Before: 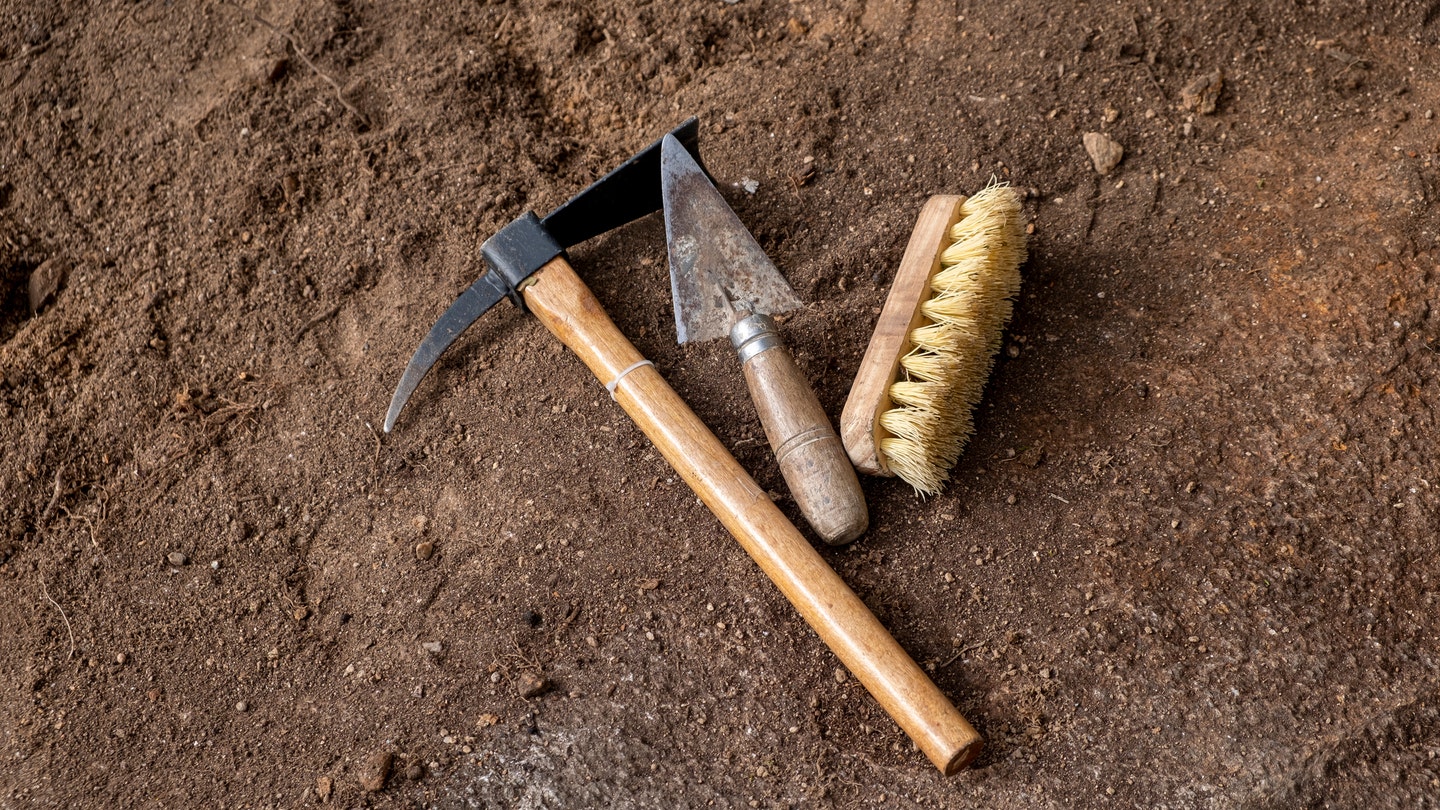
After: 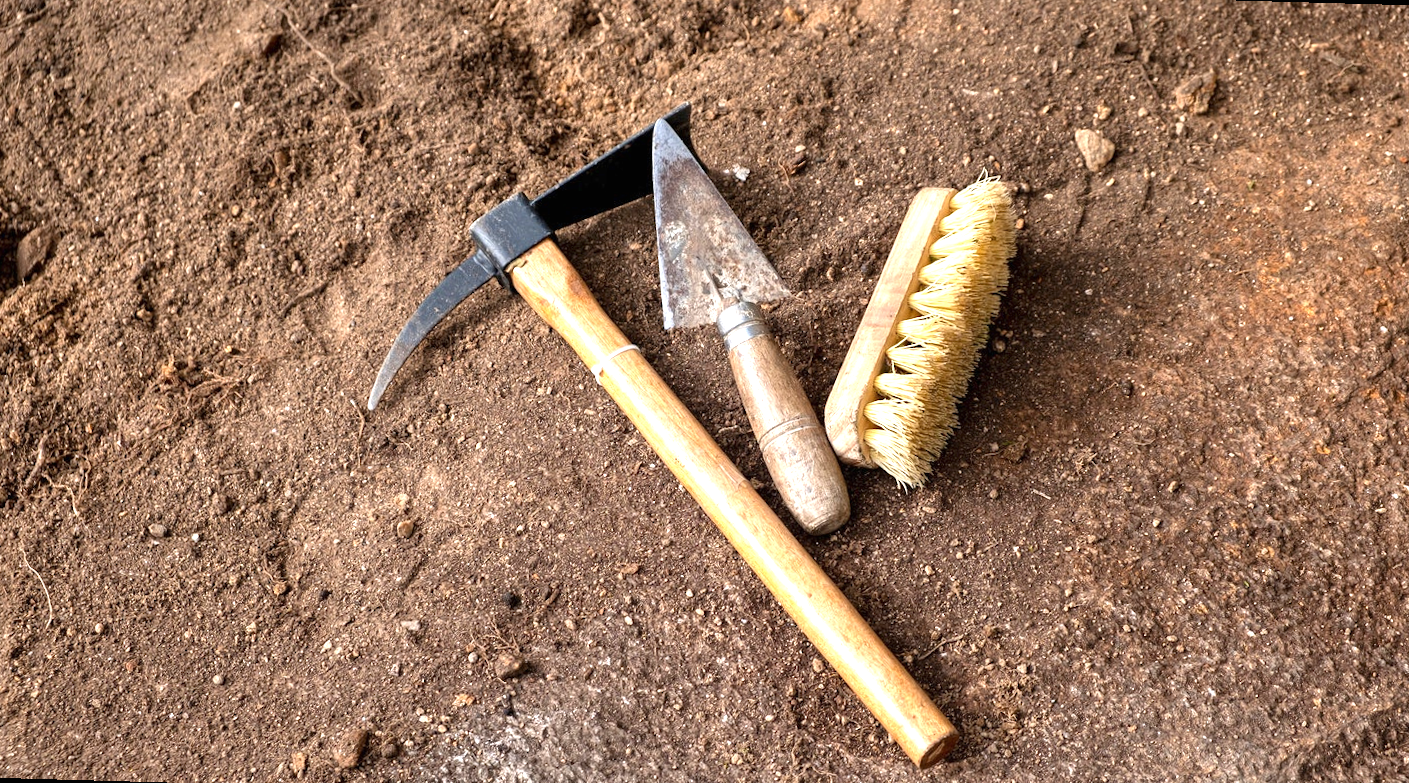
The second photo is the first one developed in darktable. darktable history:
exposure: black level correction 0, exposure 1.1 EV, compensate exposure bias true, compensate highlight preservation false
rotate and perspective: rotation 1.57°, crop left 0.018, crop right 0.982, crop top 0.039, crop bottom 0.961
